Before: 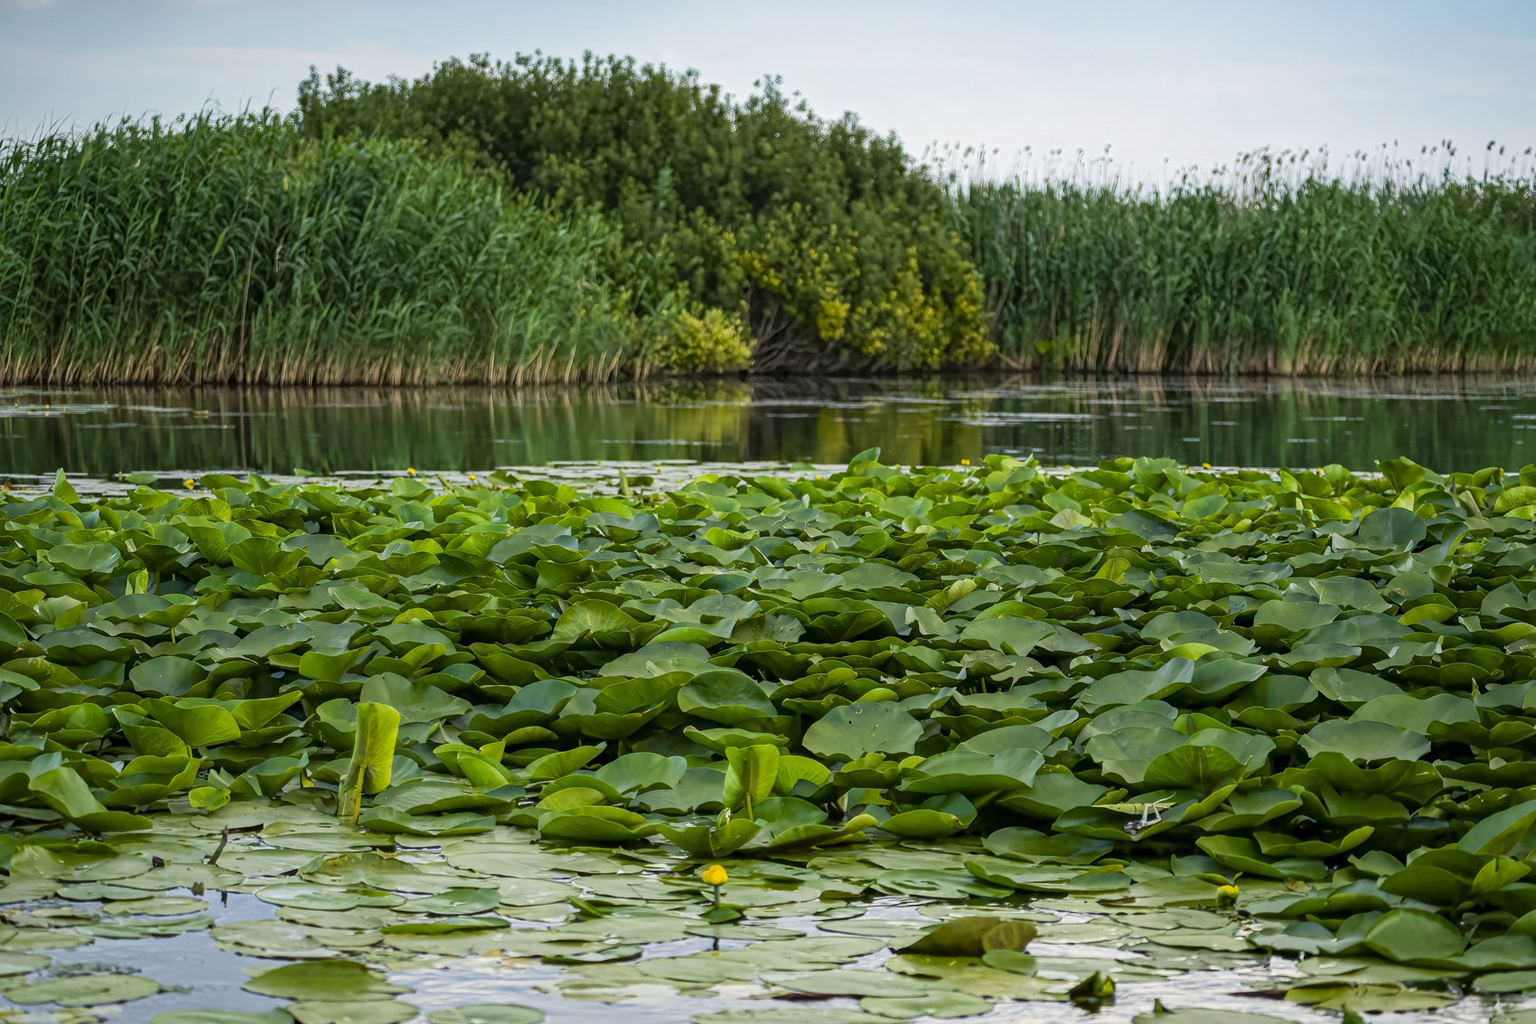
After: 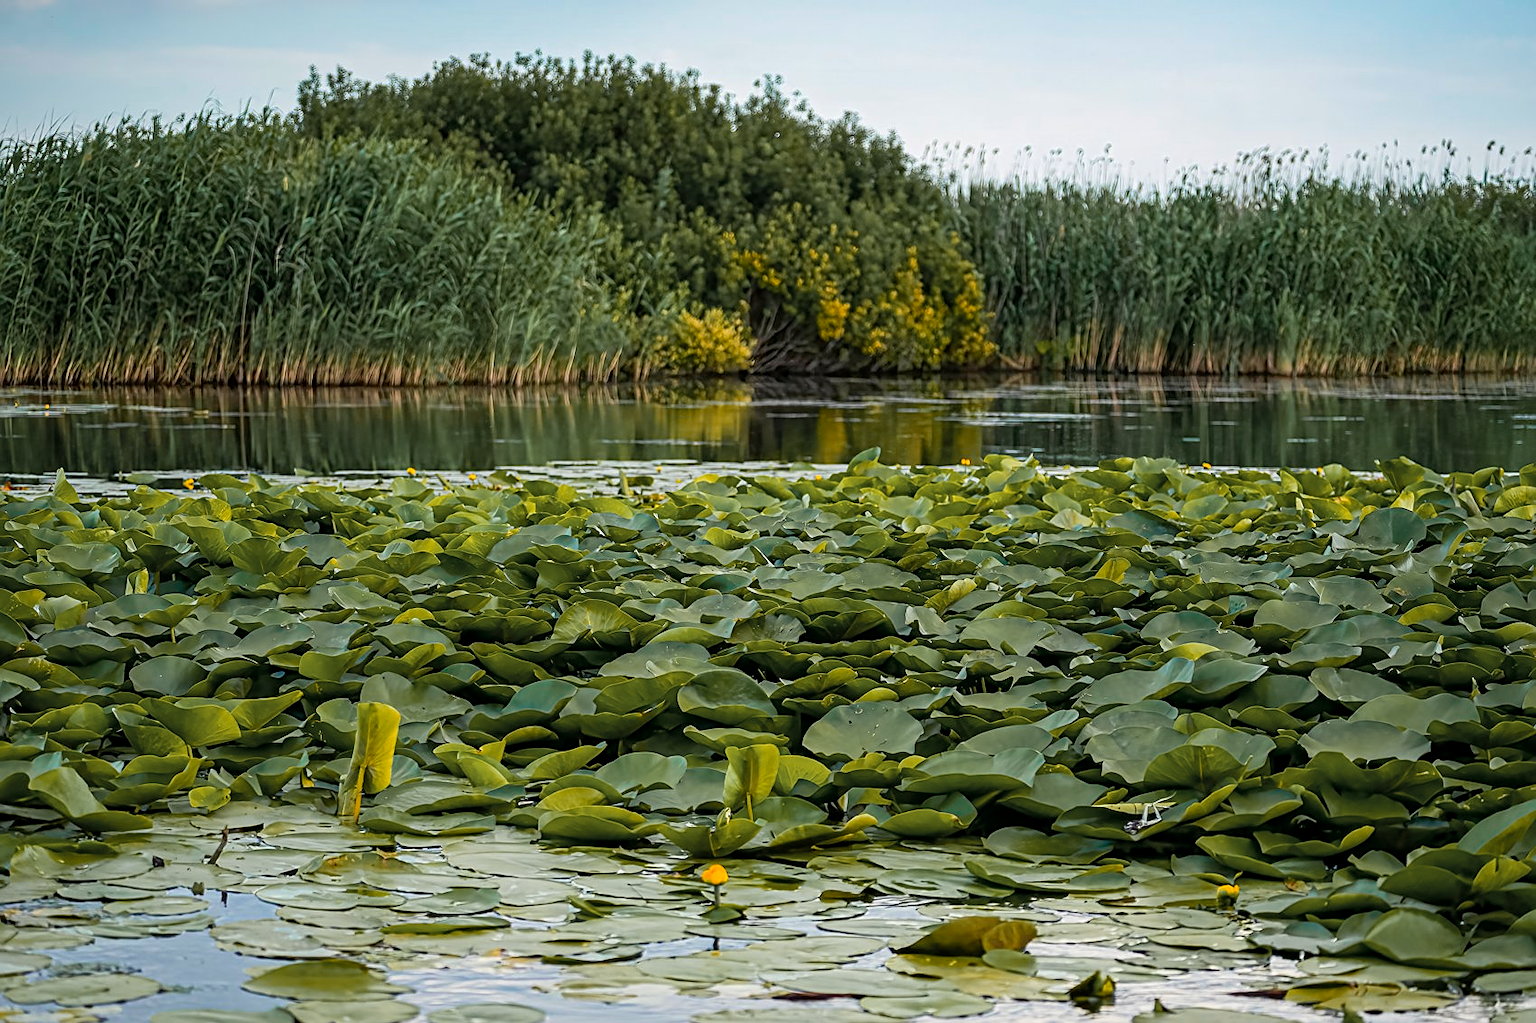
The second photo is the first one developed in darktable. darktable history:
sharpen: on, module defaults
color zones: curves: ch1 [(0.263, 0.53) (0.376, 0.287) (0.487, 0.512) (0.748, 0.547) (1, 0.513)]; ch2 [(0.262, 0.45) (0.751, 0.477)]
